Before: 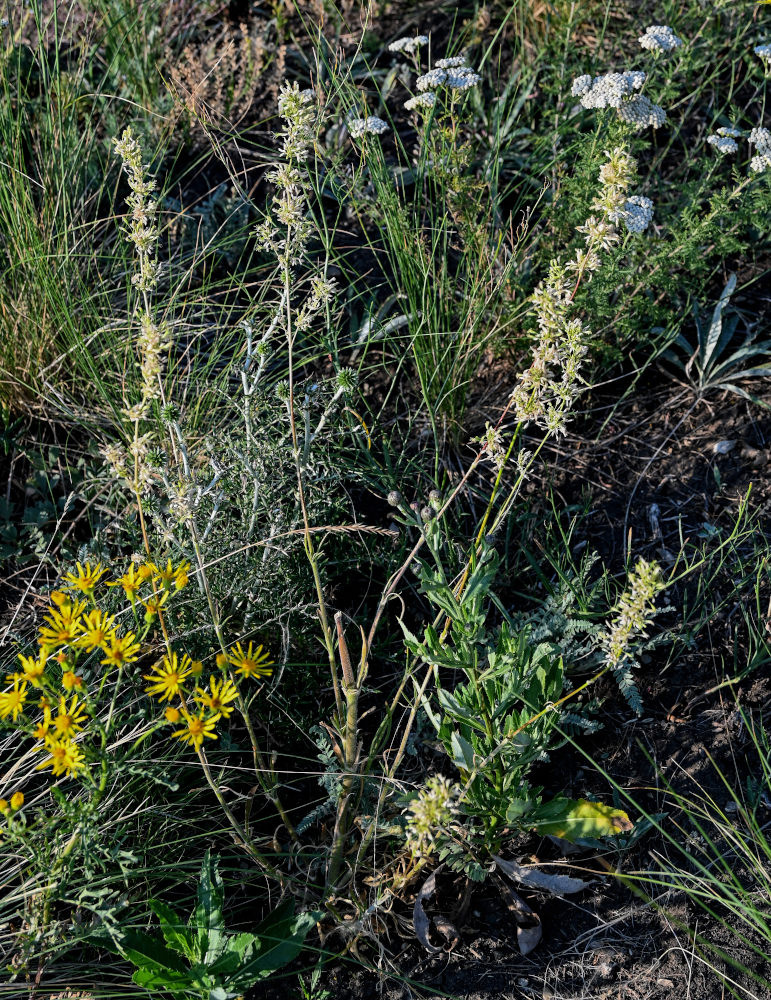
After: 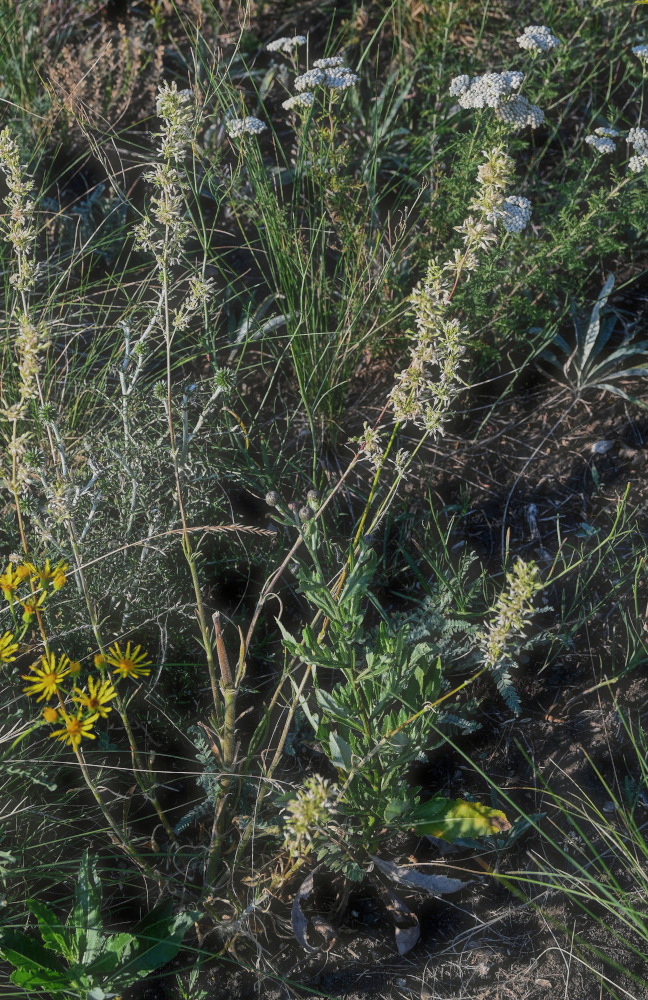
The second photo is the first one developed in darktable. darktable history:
crop: left 15.931%
tone equalizer: -8 EV 0.284 EV, -7 EV 0.419 EV, -6 EV 0.422 EV, -5 EV 0.28 EV, -3 EV -0.269 EV, -2 EV -0.432 EV, -1 EV -0.395 EV, +0 EV -0.234 EV
haze removal: strength -0.093, compatibility mode true, adaptive false
